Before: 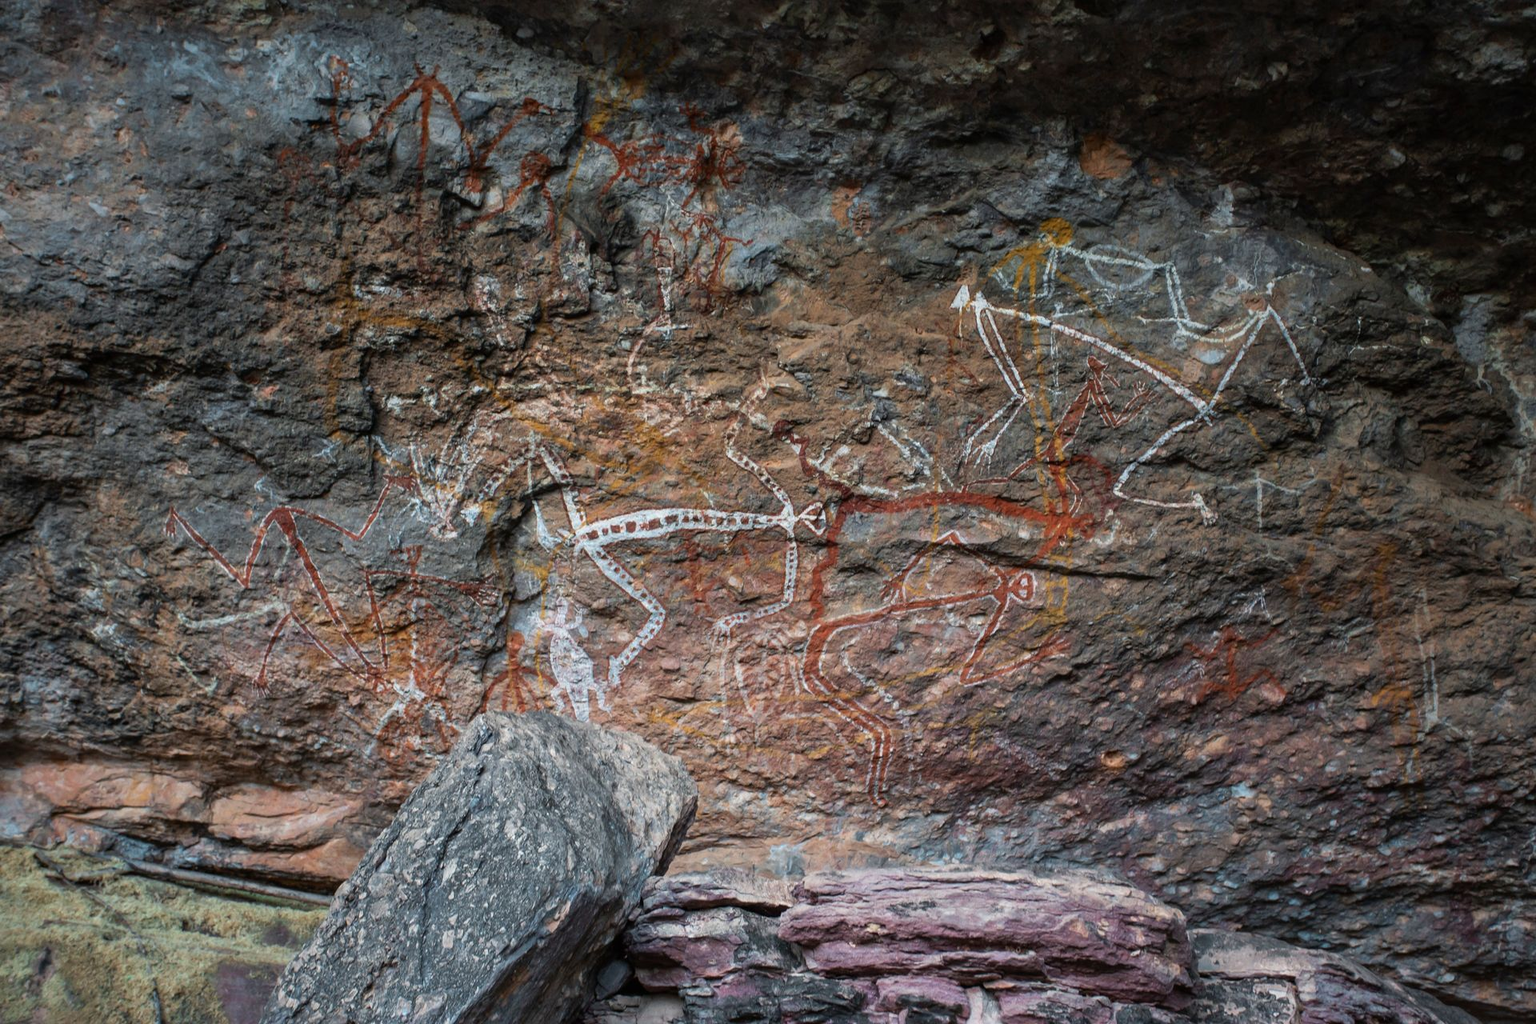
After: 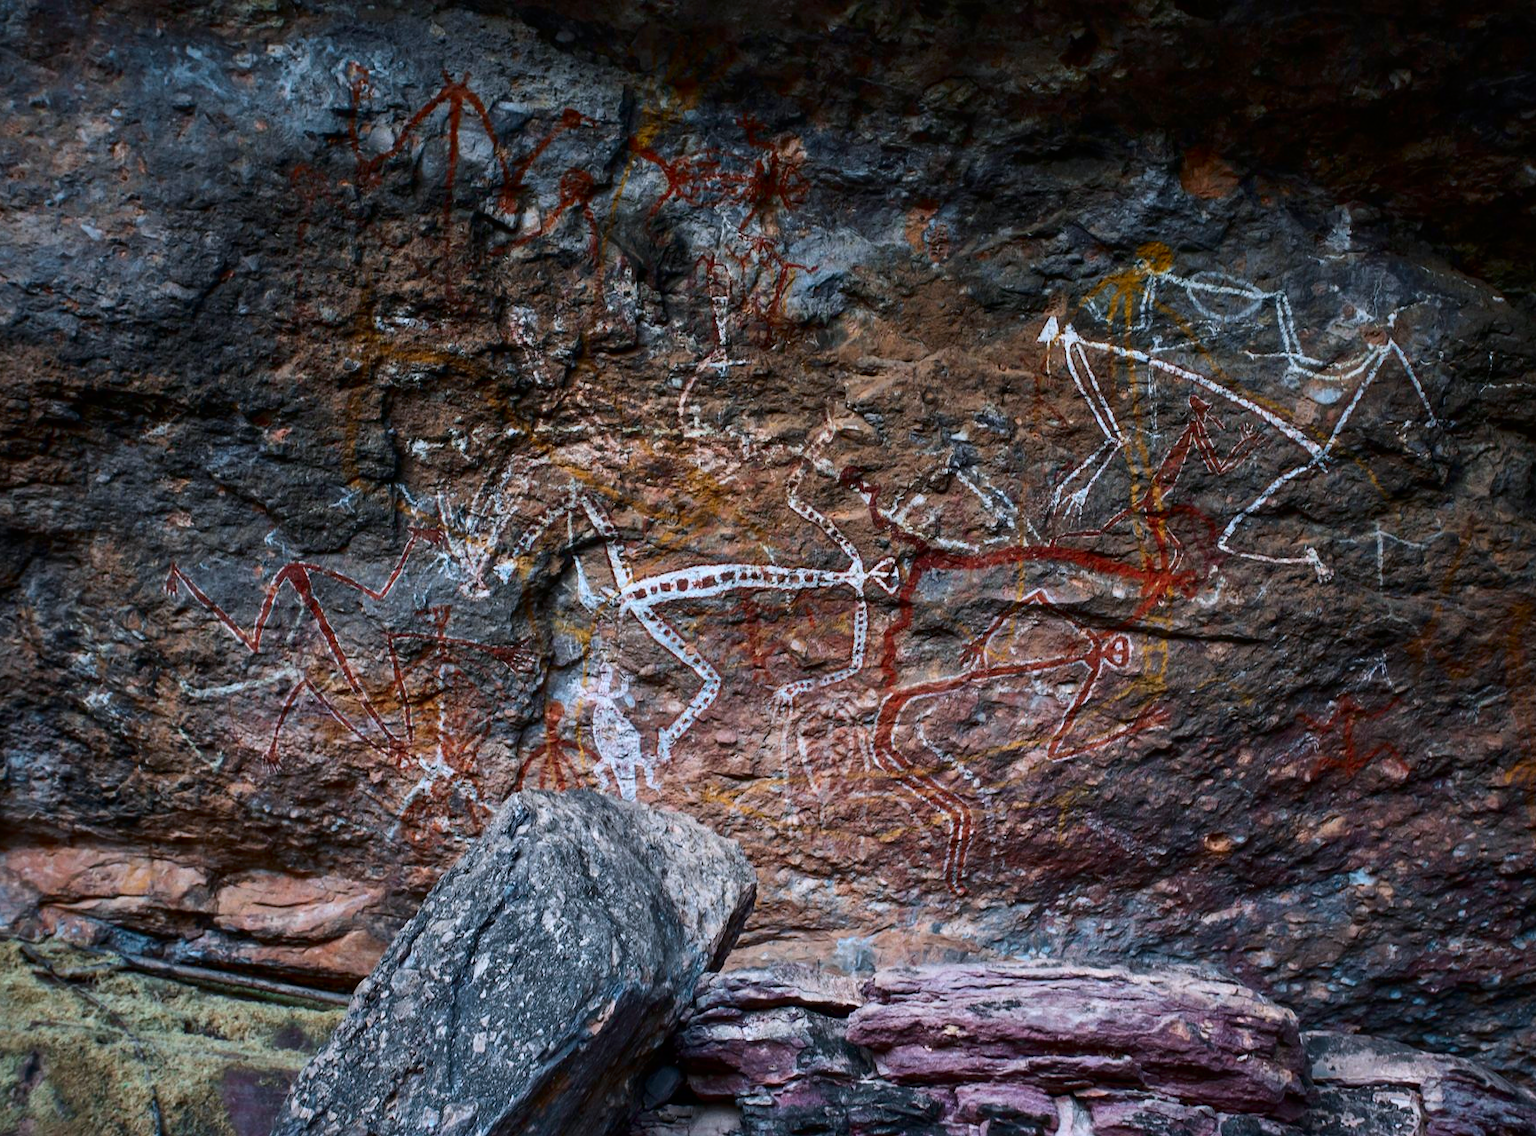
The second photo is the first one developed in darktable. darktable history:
crop and rotate: left 1.088%, right 8.807%
contrast brightness saturation: contrast 0.19, brightness -0.11, saturation 0.21
color calibration: illuminant as shot in camera, x 0.358, y 0.373, temperature 4628.91 K
